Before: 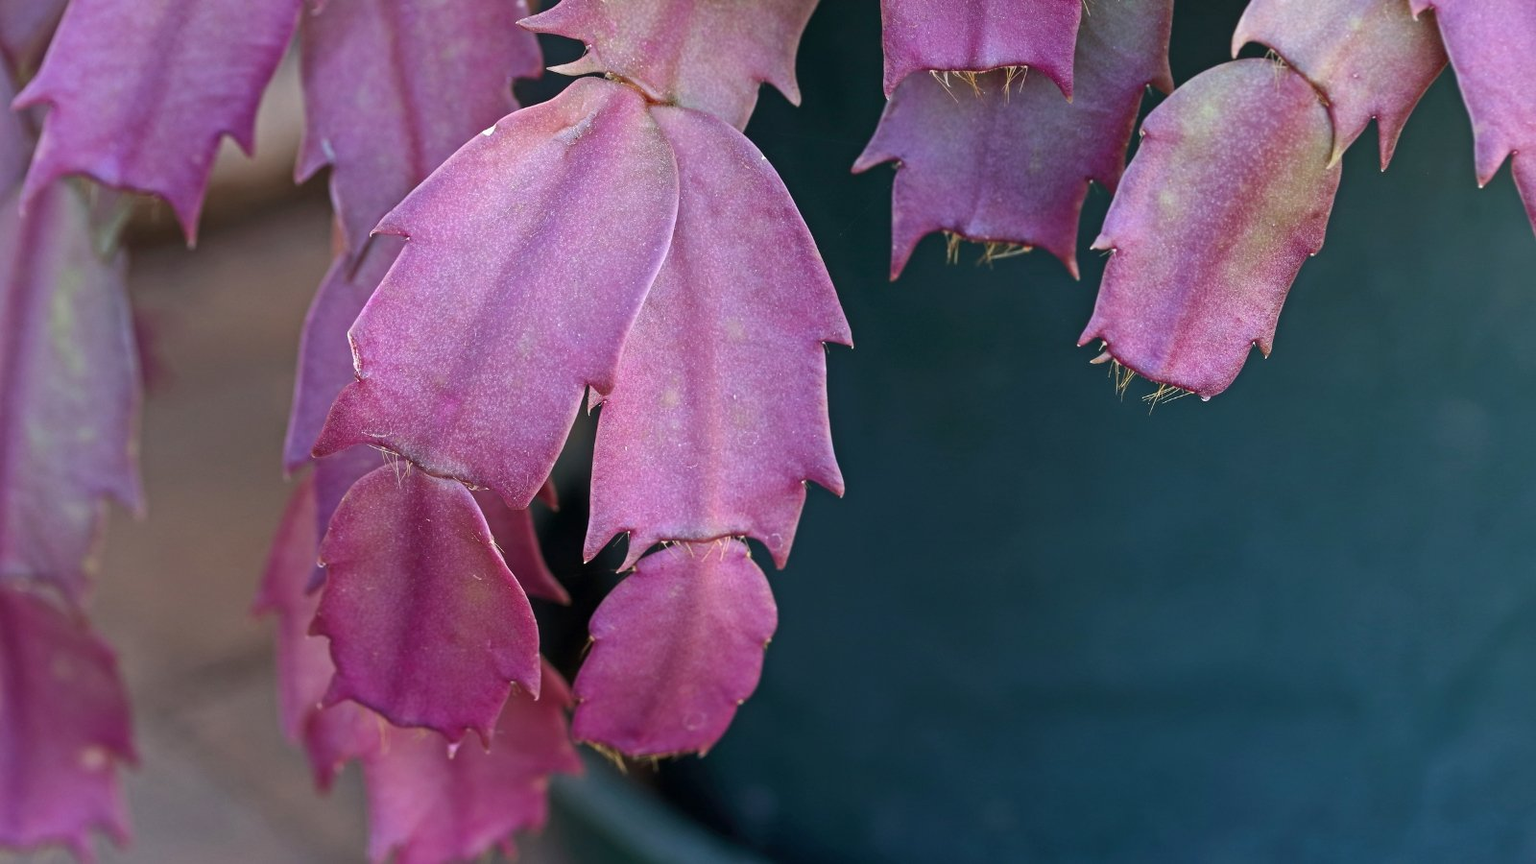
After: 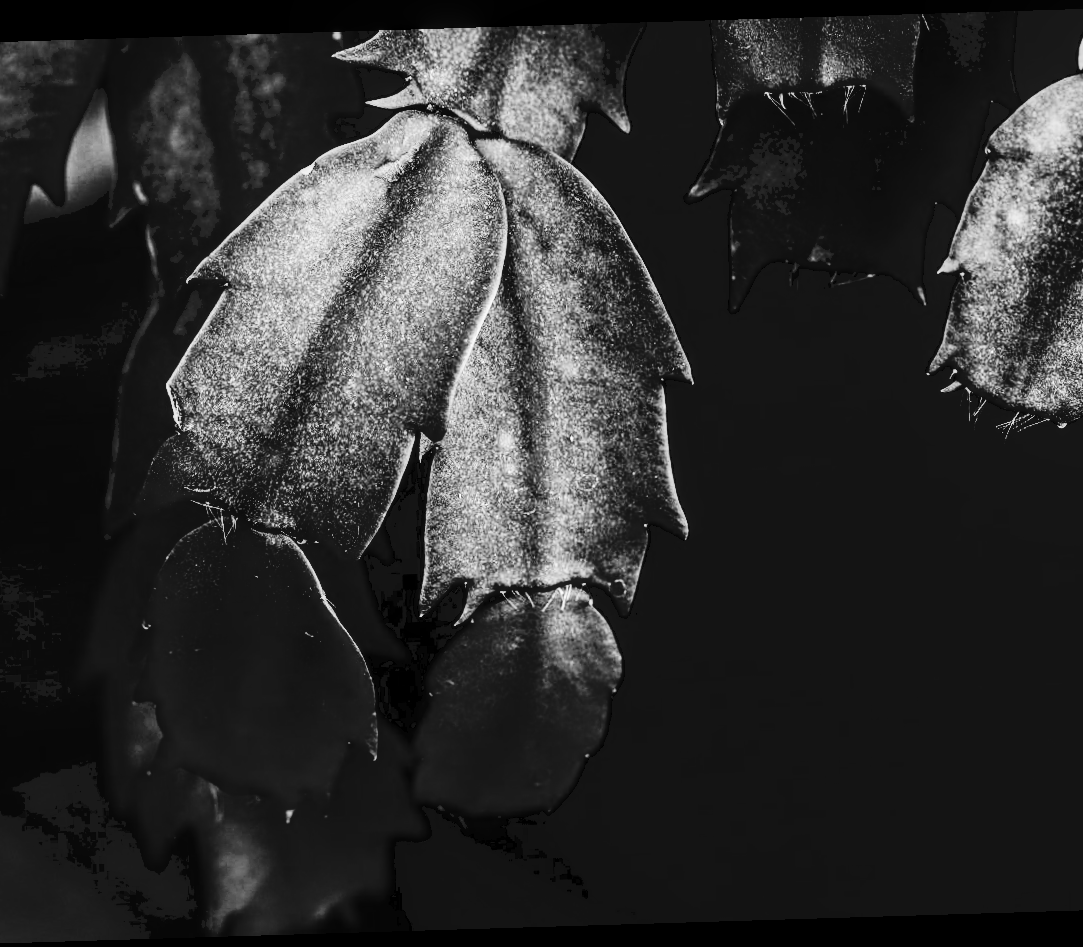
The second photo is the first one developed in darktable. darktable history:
contrast brightness saturation: contrast 0.77, brightness -1, saturation 1
tone curve: curves: ch0 [(0, 0) (0.003, 0.077) (0.011, 0.079) (0.025, 0.085) (0.044, 0.095) (0.069, 0.109) (0.1, 0.124) (0.136, 0.142) (0.177, 0.169) (0.224, 0.207) (0.277, 0.267) (0.335, 0.347) (0.399, 0.442) (0.468, 0.54) (0.543, 0.635) (0.623, 0.726) (0.709, 0.813) (0.801, 0.882) (0.898, 0.934) (1, 1)], preserve colors none
local contrast: on, module defaults
crop and rotate: left 12.673%, right 20.66%
rotate and perspective: rotation -1.75°, automatic cropping off
color contrast: green-magenta contrast 0, blue-yellow contrast 0
